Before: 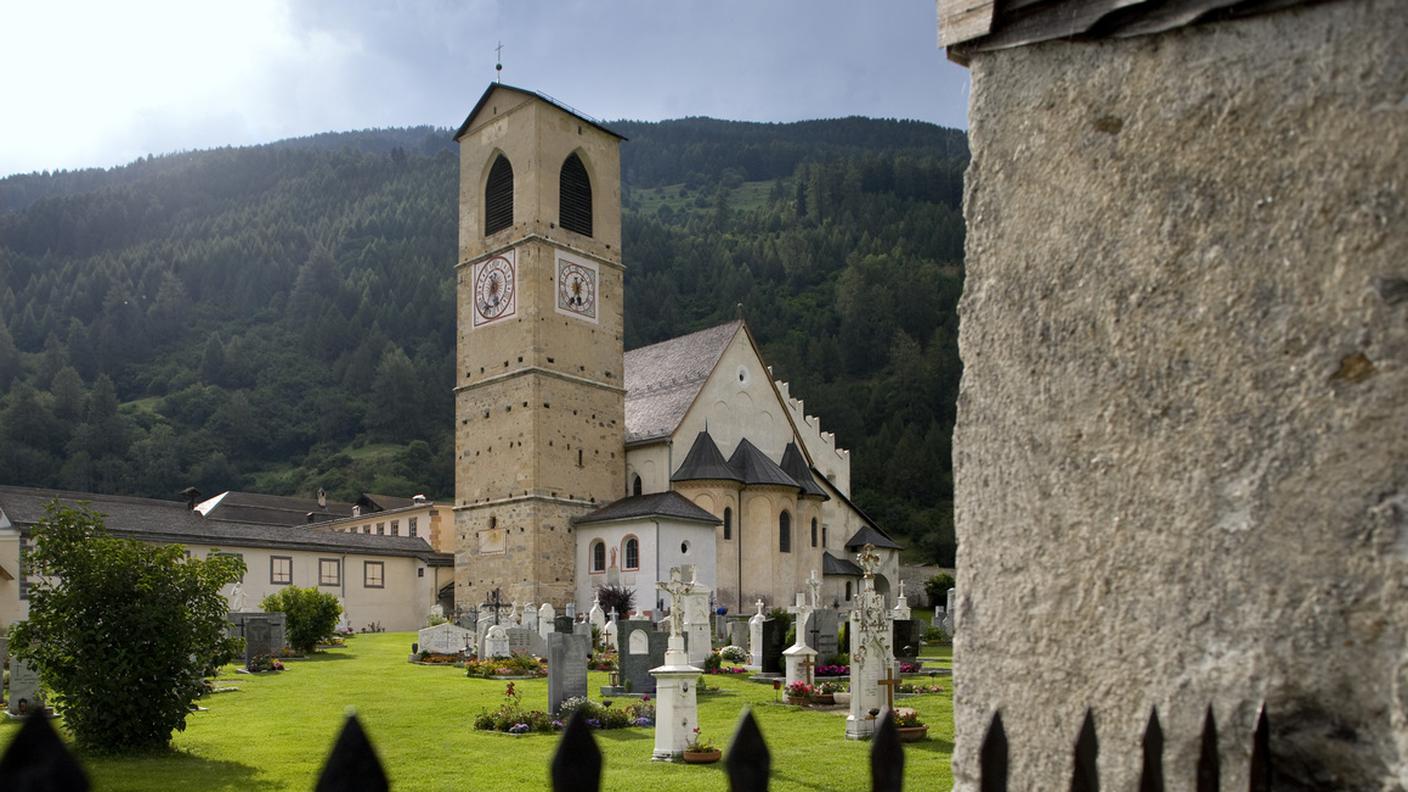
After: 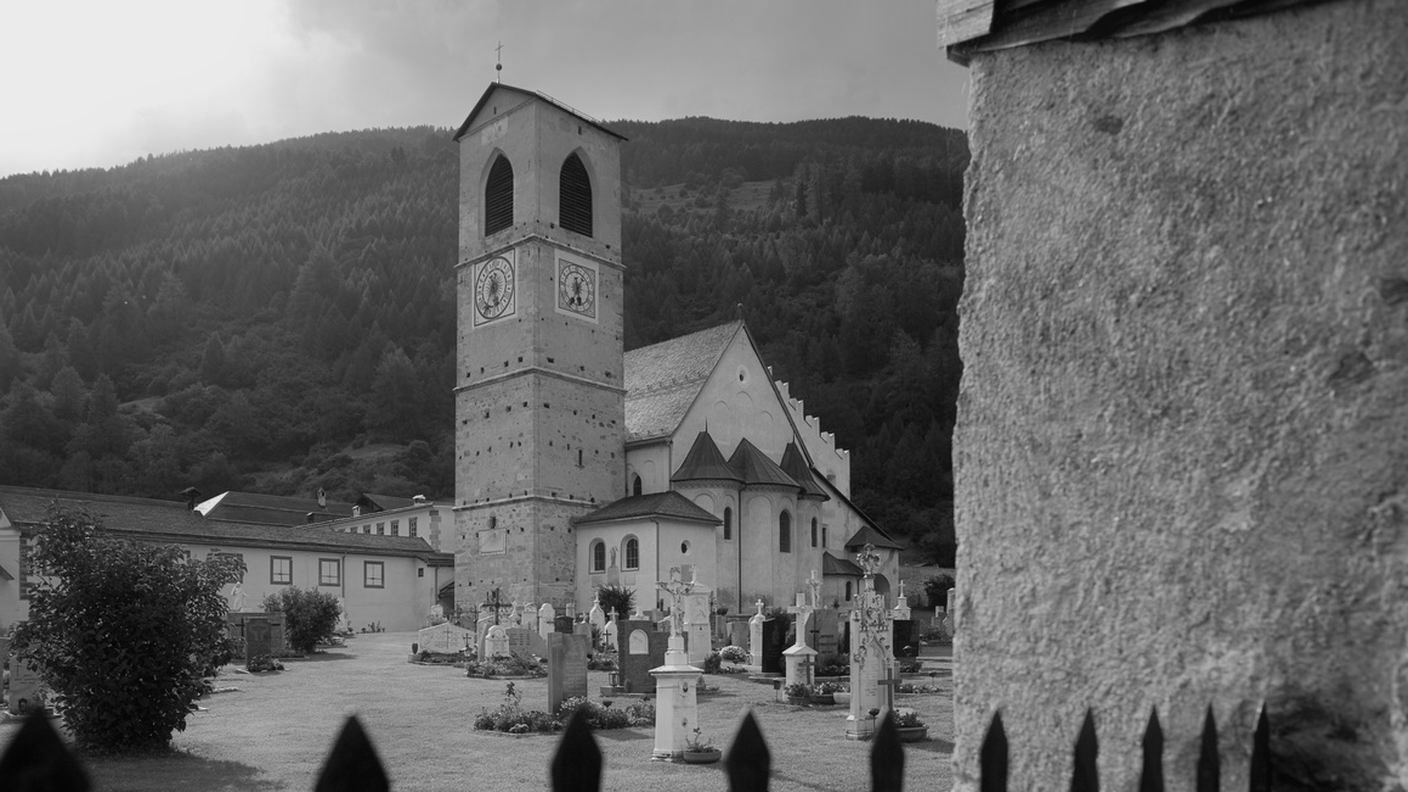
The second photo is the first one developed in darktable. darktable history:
contrast equalizer: y [[0.5, 0.486, 0.447, 0.446, 0.489, 0.5], [0.5 ×6], [0.5 ×6], [0 ×6], [0 ×6]]
monochrome: a -92.57, b 58.91
